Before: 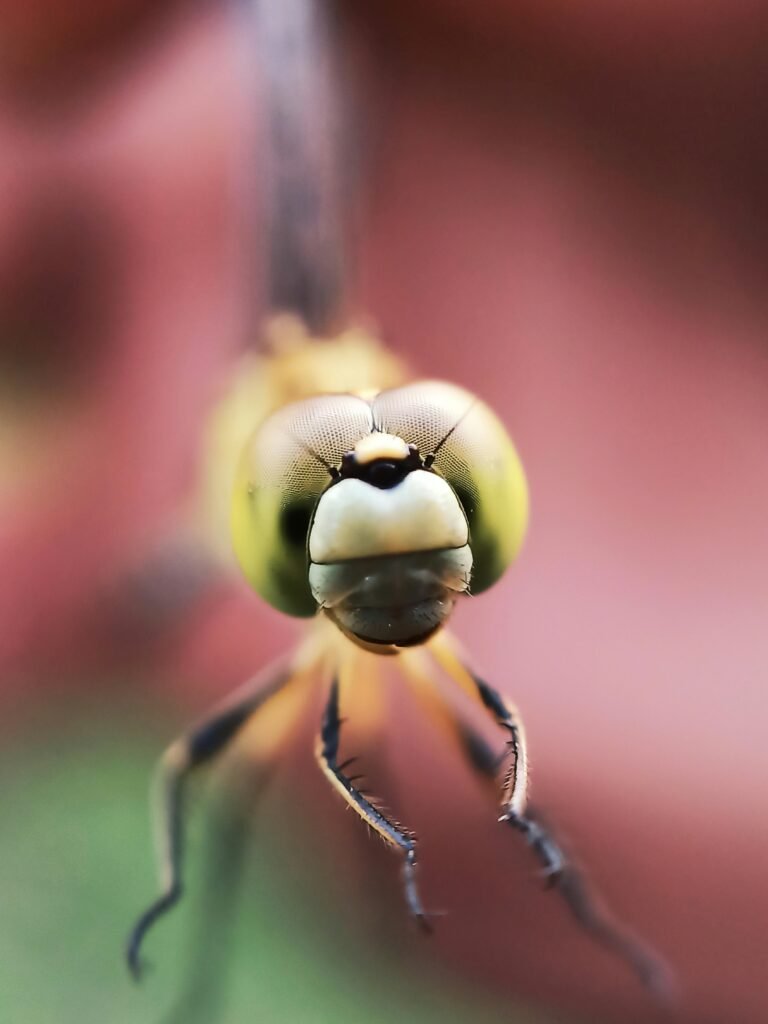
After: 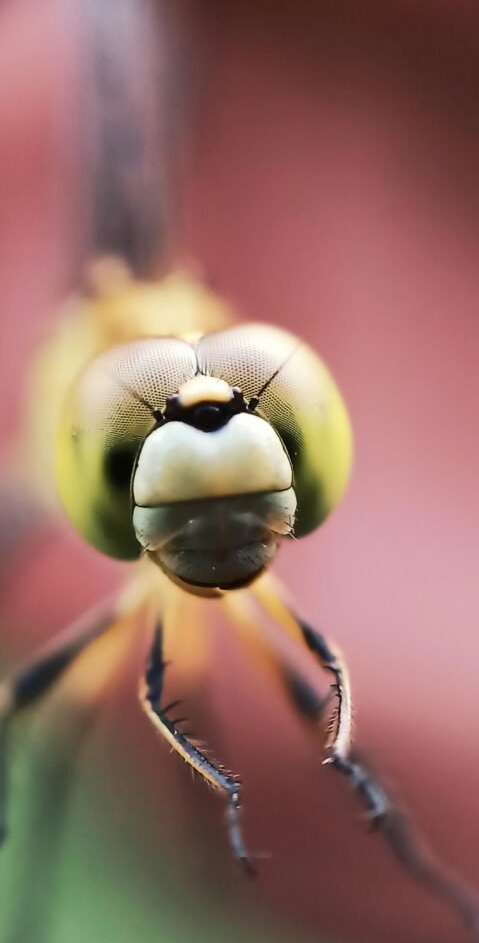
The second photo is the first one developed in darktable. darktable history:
crop and rotate: left 22.918%, top 5.629%, right 14.711%, bottom 2.247%
